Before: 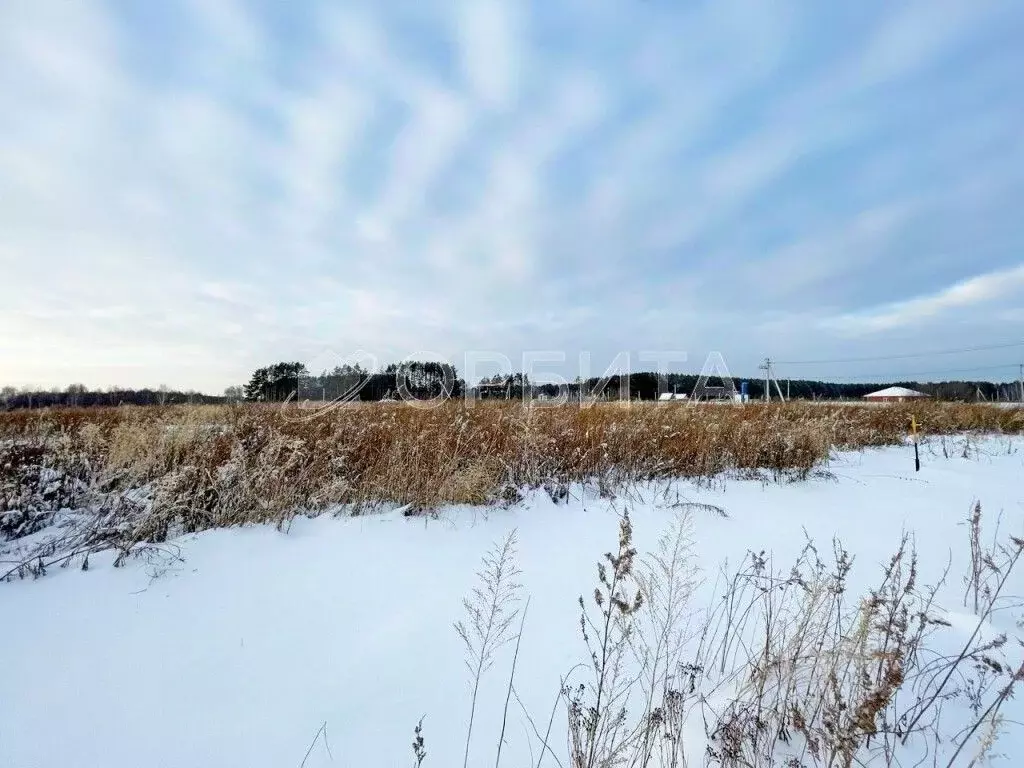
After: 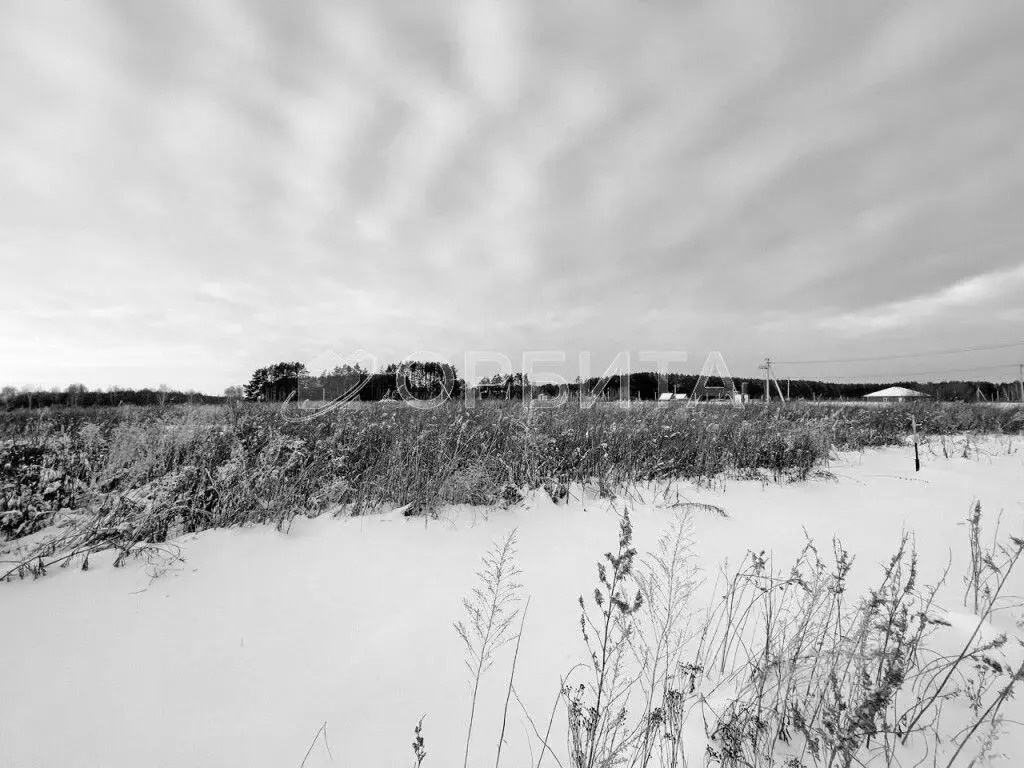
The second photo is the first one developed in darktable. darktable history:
color correction: highlights a* -20.17, highlights b* 20.27, shadows a* 20.03, shadows b* -20.46, saturation 0.43
monochrome: on, module defaults
